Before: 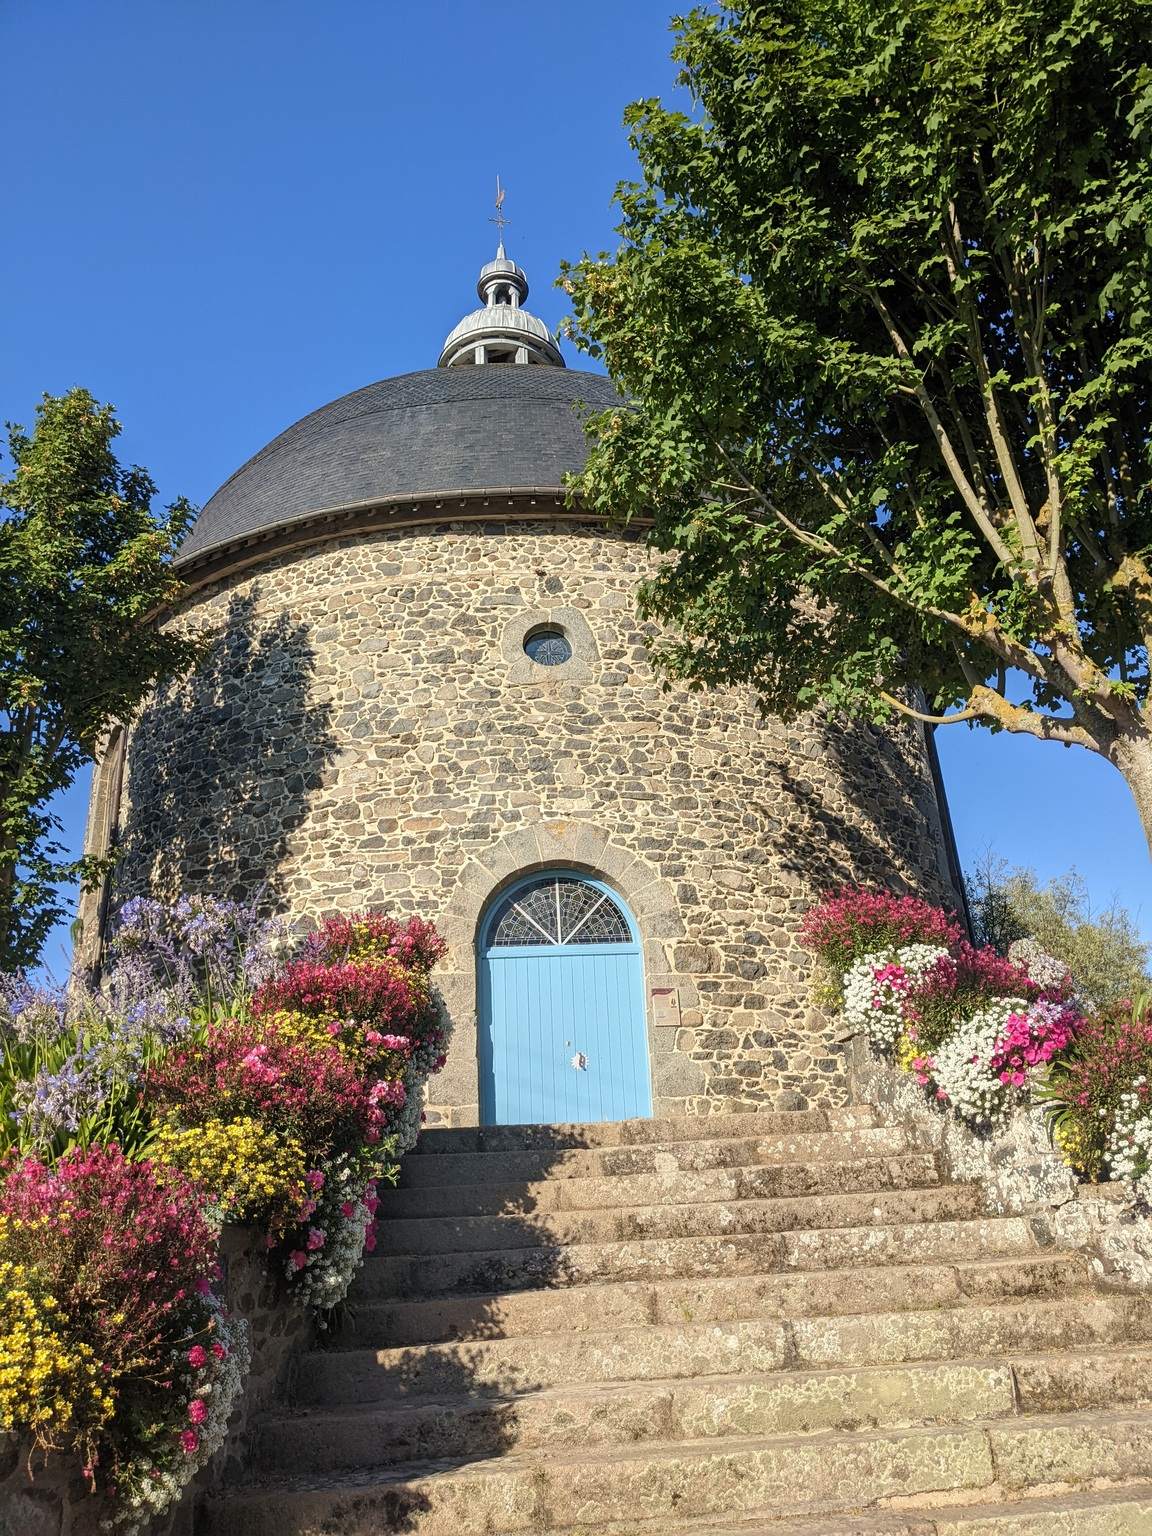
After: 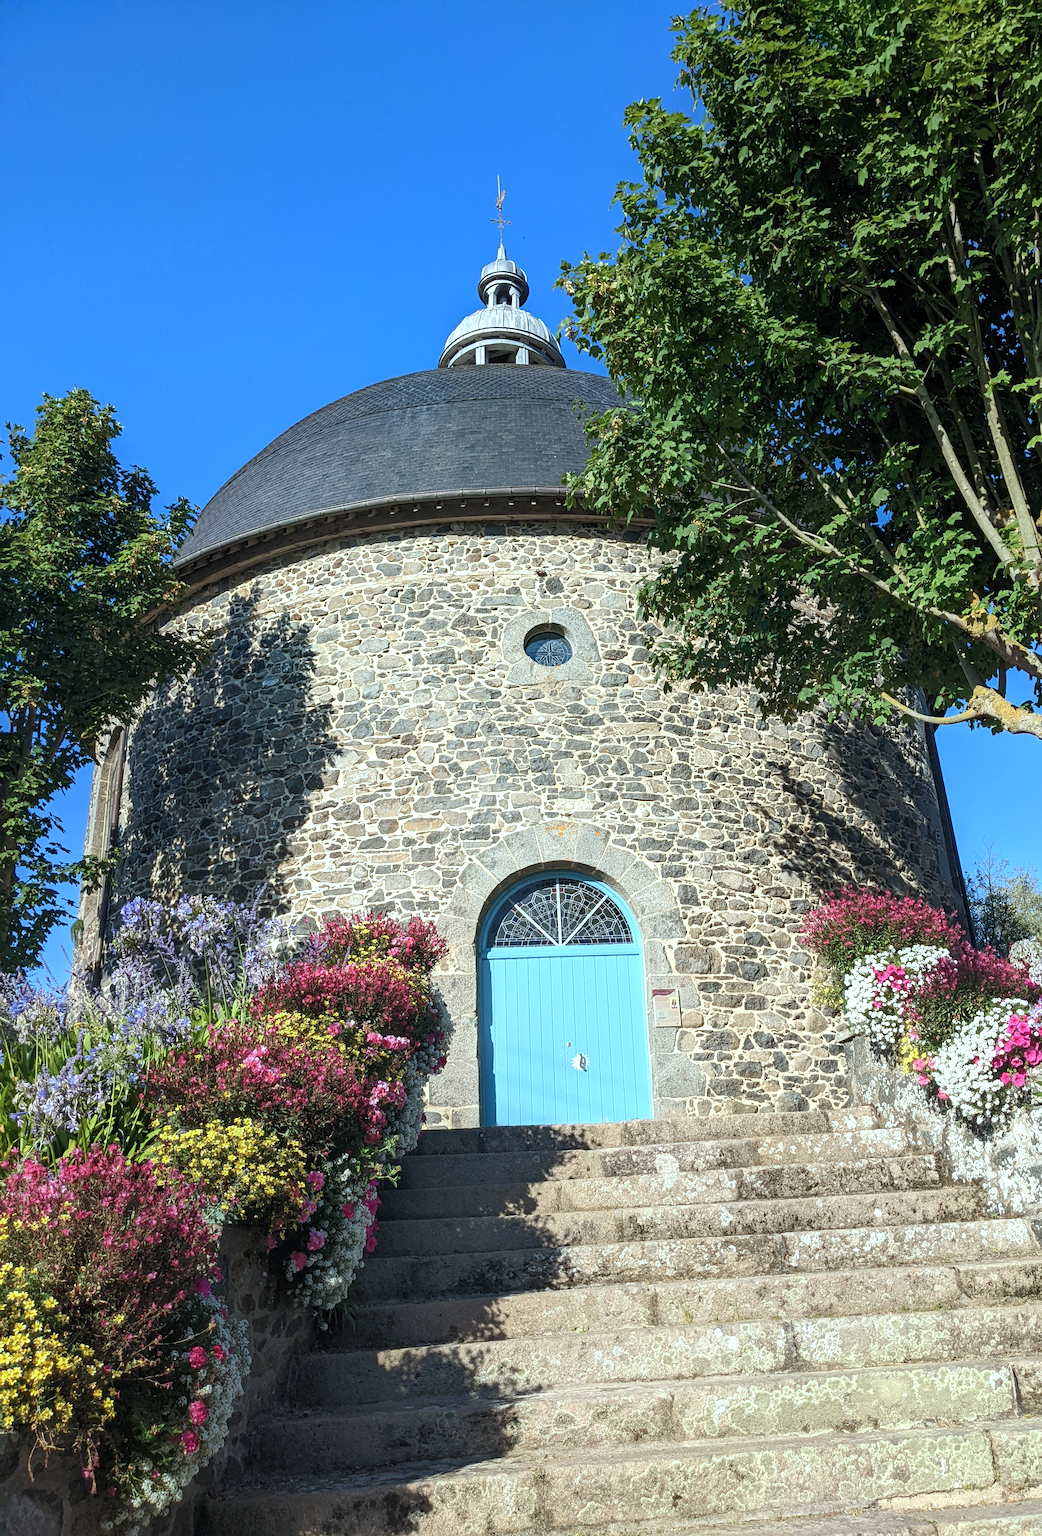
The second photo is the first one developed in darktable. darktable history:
tone equalizer: -8 EV -0.001 EV, -7 EV 0.001 EV, -6 EV -0.002 EV, -5 EV -0.003 EV, -4 EV -0.062 EV, -3 EV -0.222 EV, -2 EV -0.267 EV, -1 EV 0.105 EV, +0 EV 0.303 EV
crop: right 9.509%, bottom 0.031%
color calibration: illuminant Planckian (black body), x 0.378, y 0.375, temperature 4065 K
